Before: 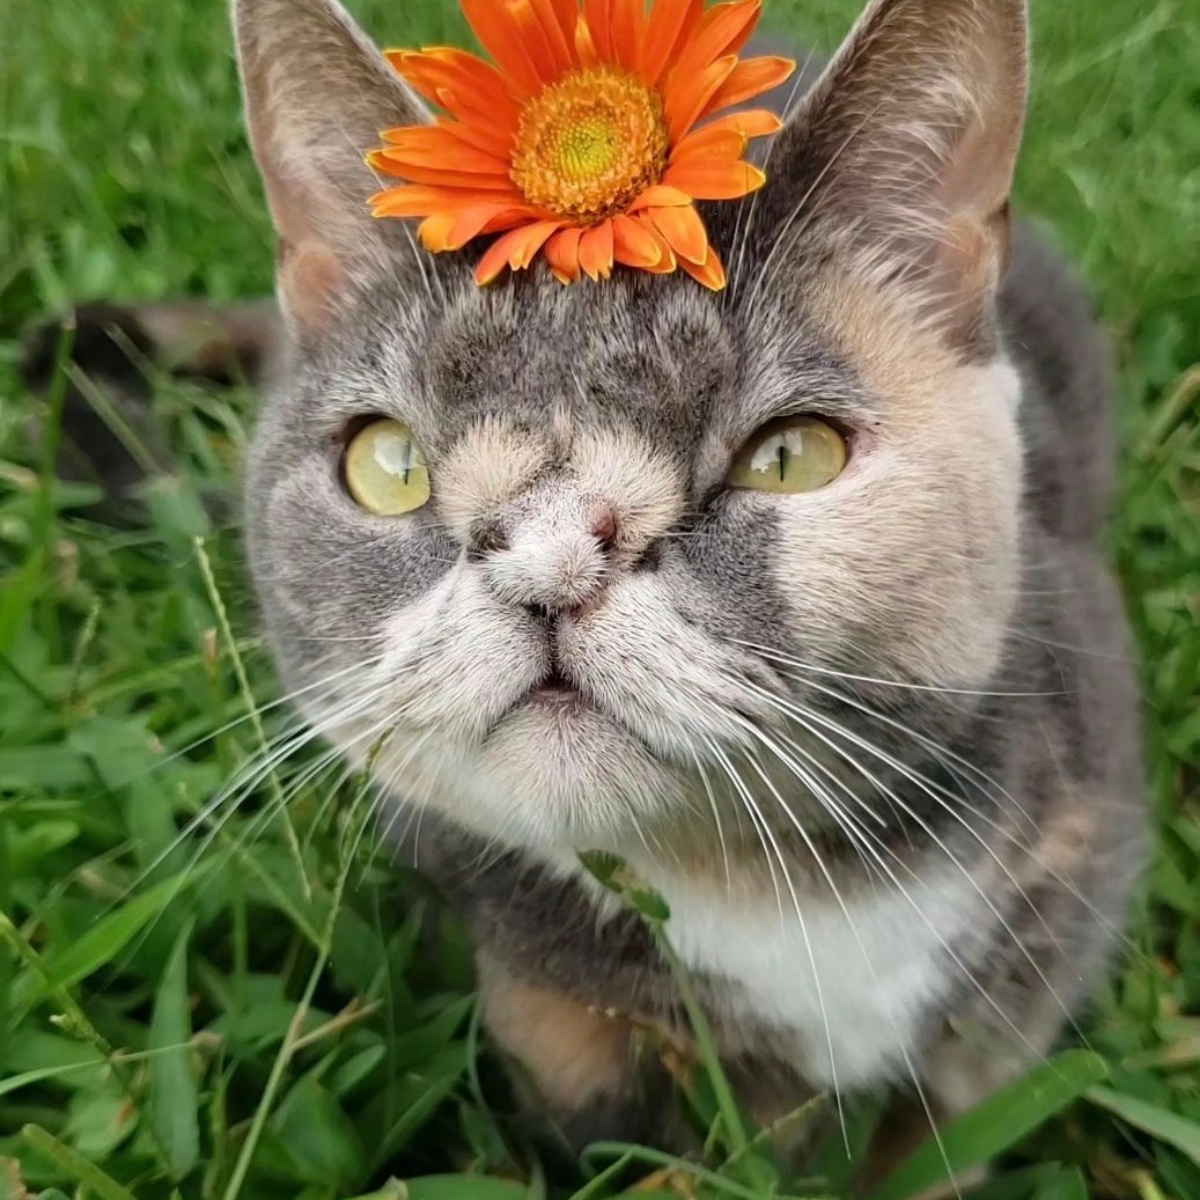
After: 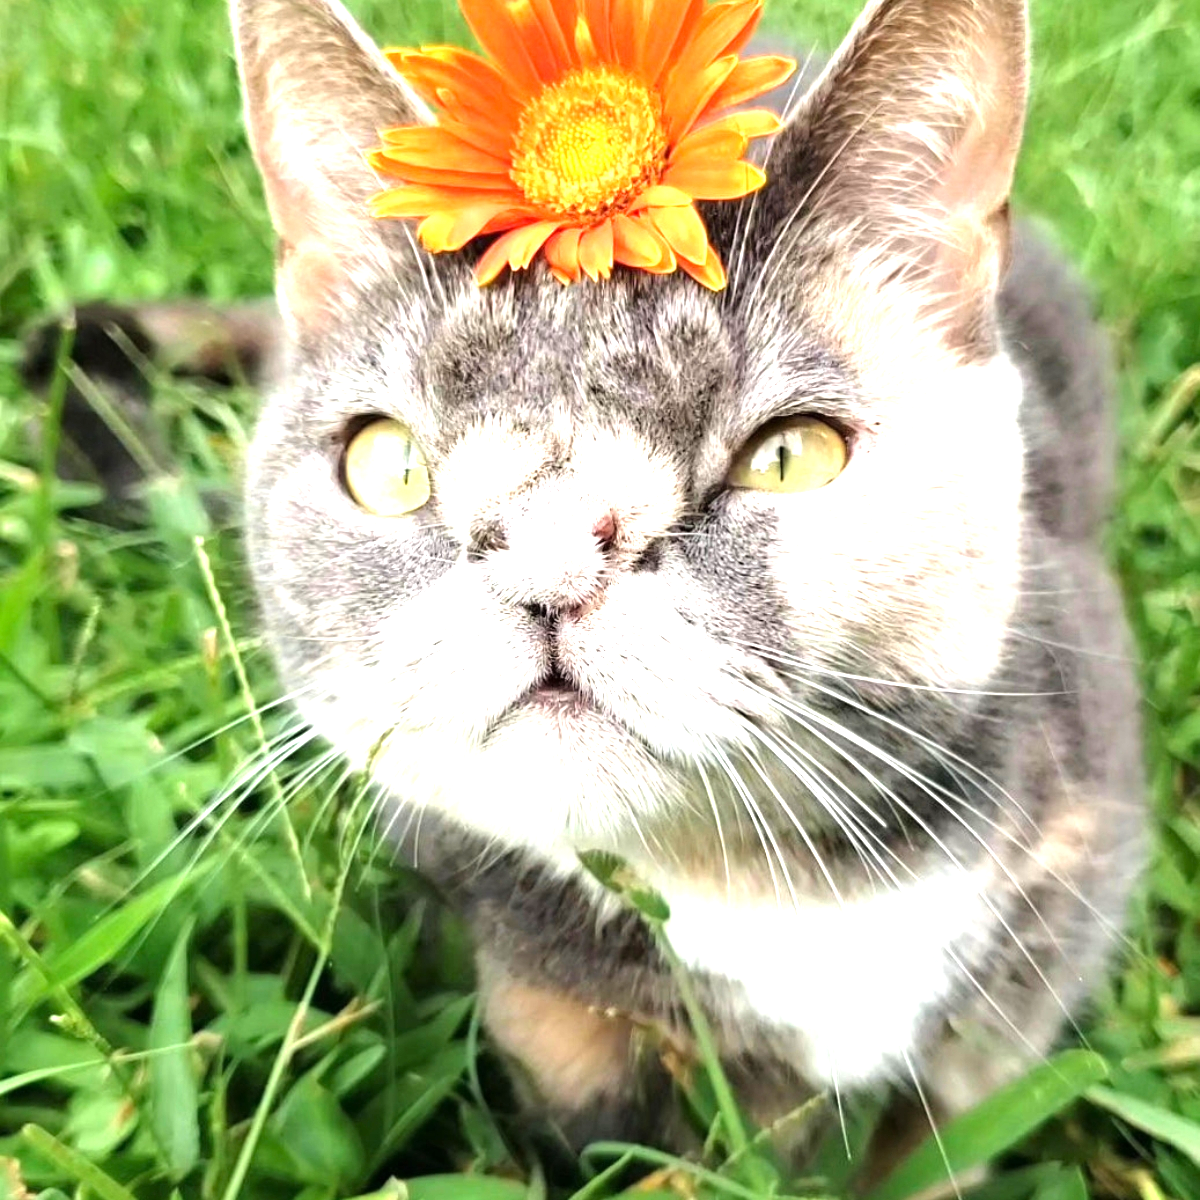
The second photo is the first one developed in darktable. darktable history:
tone equalizer: -8 EV -0.761 EV, -7 EV -0.723 EV, -6 EV -0.566 EV, -5 EV -0.37 EV, -3 EV 0.373 EV, -2 EV 0.6 EV, -1 EV 0.693 EV, +0 EV 0.76 EV
exposure: exposure 0.991 EV, compensate highlight preservation false
